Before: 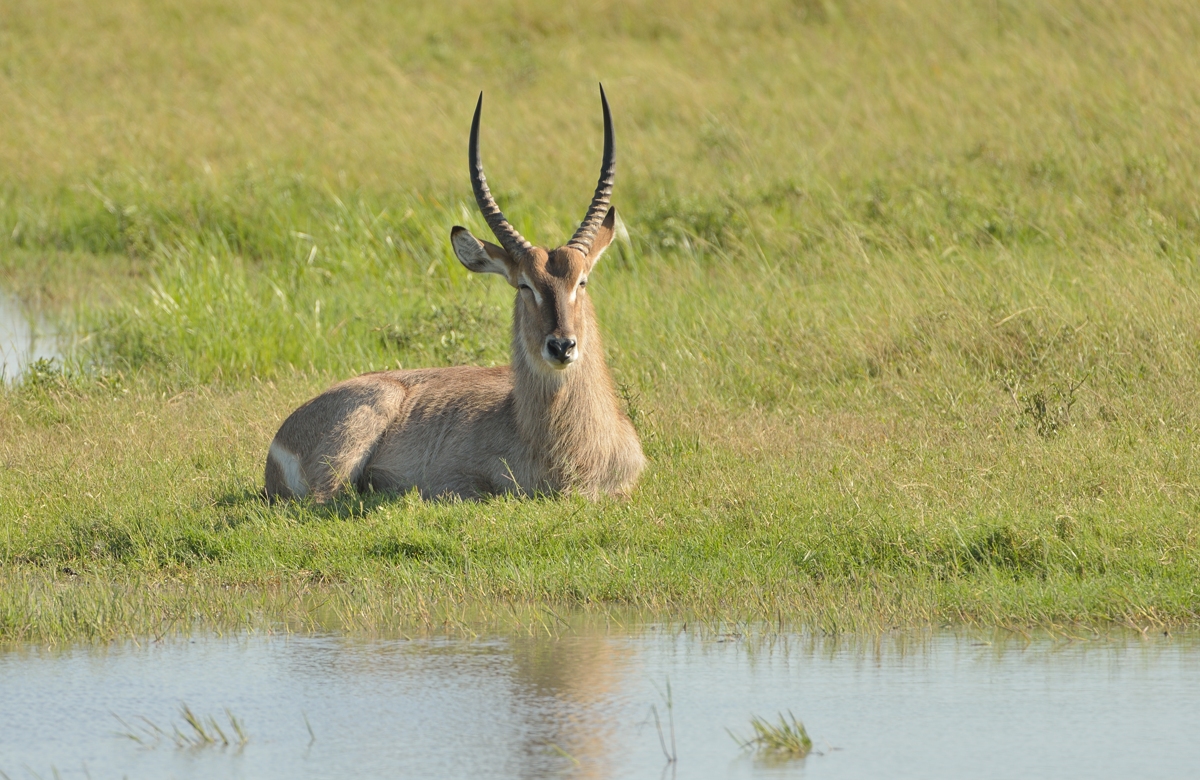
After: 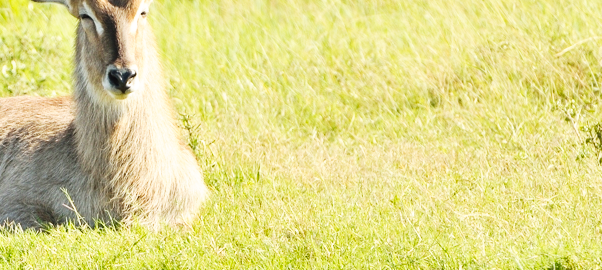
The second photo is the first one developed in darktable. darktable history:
crop: left 36.607%, top 34.735%, right 13.146%, bottom 30.611%
base curve: curves: ch0 [(0, 0) (0.007, 0.004) (0.027, 0.03) (0.046, 0.07) (0.207, 0.54) (0.442, 0.872) (0.673, 0.972) (1, 1)], preserve colors none
